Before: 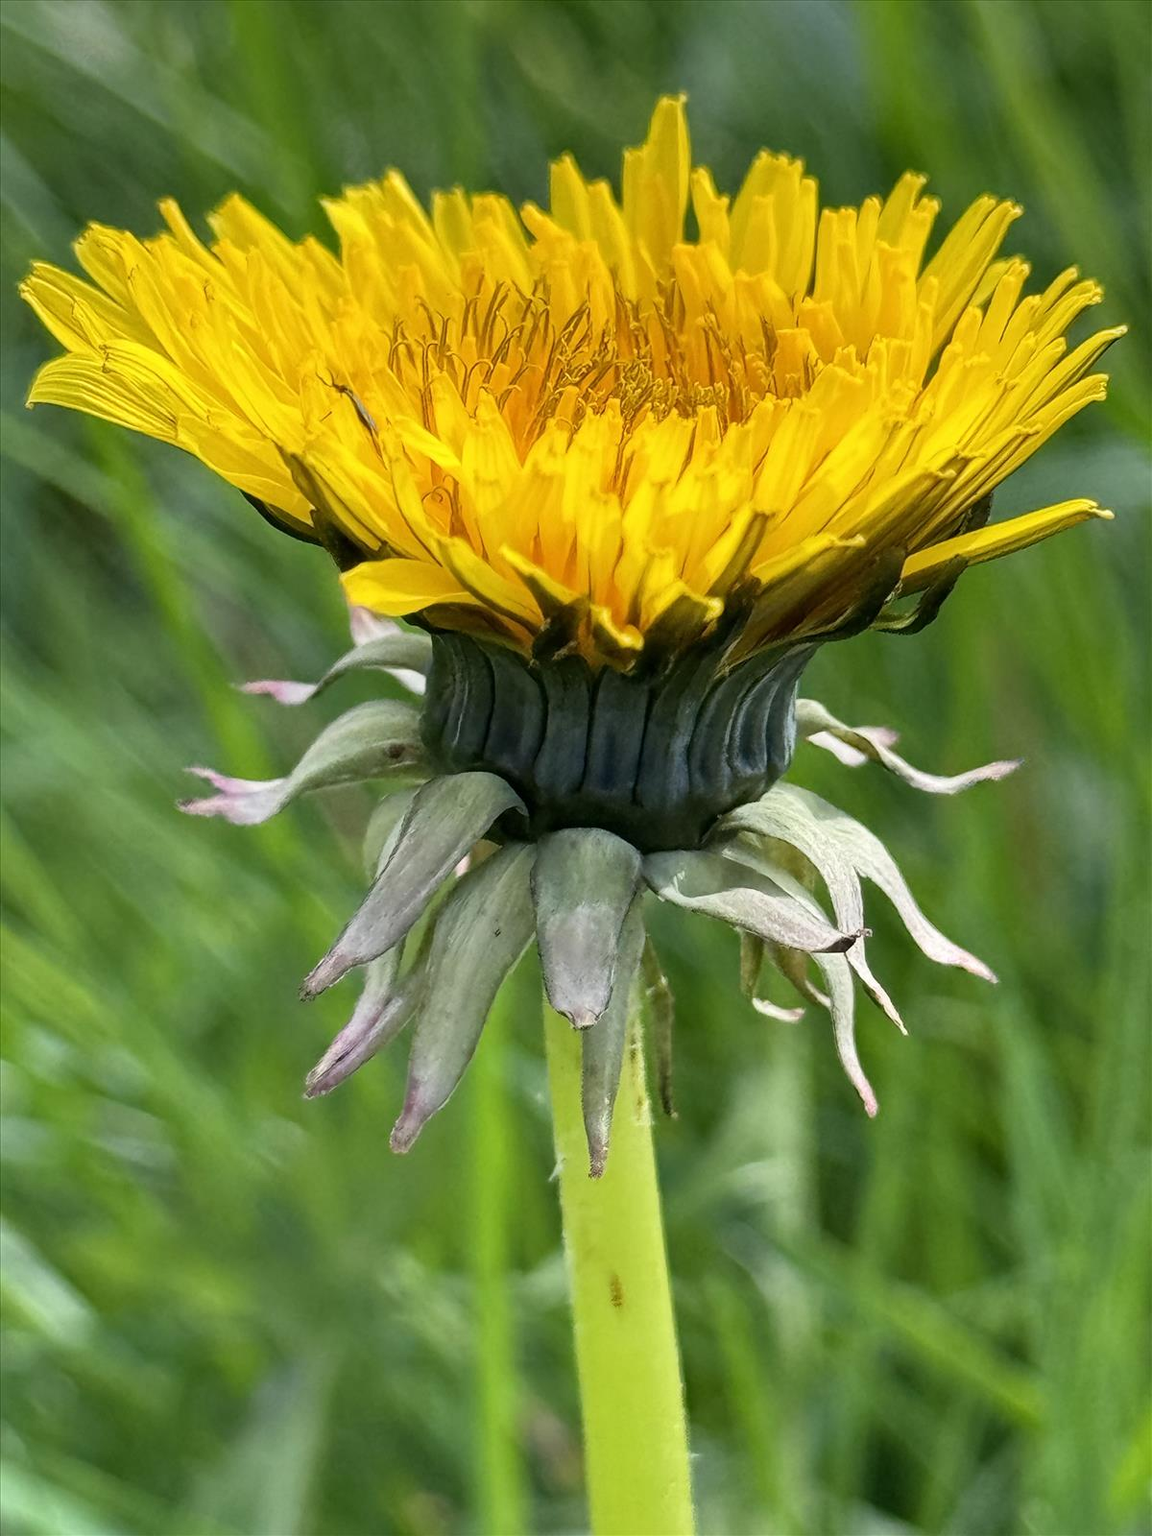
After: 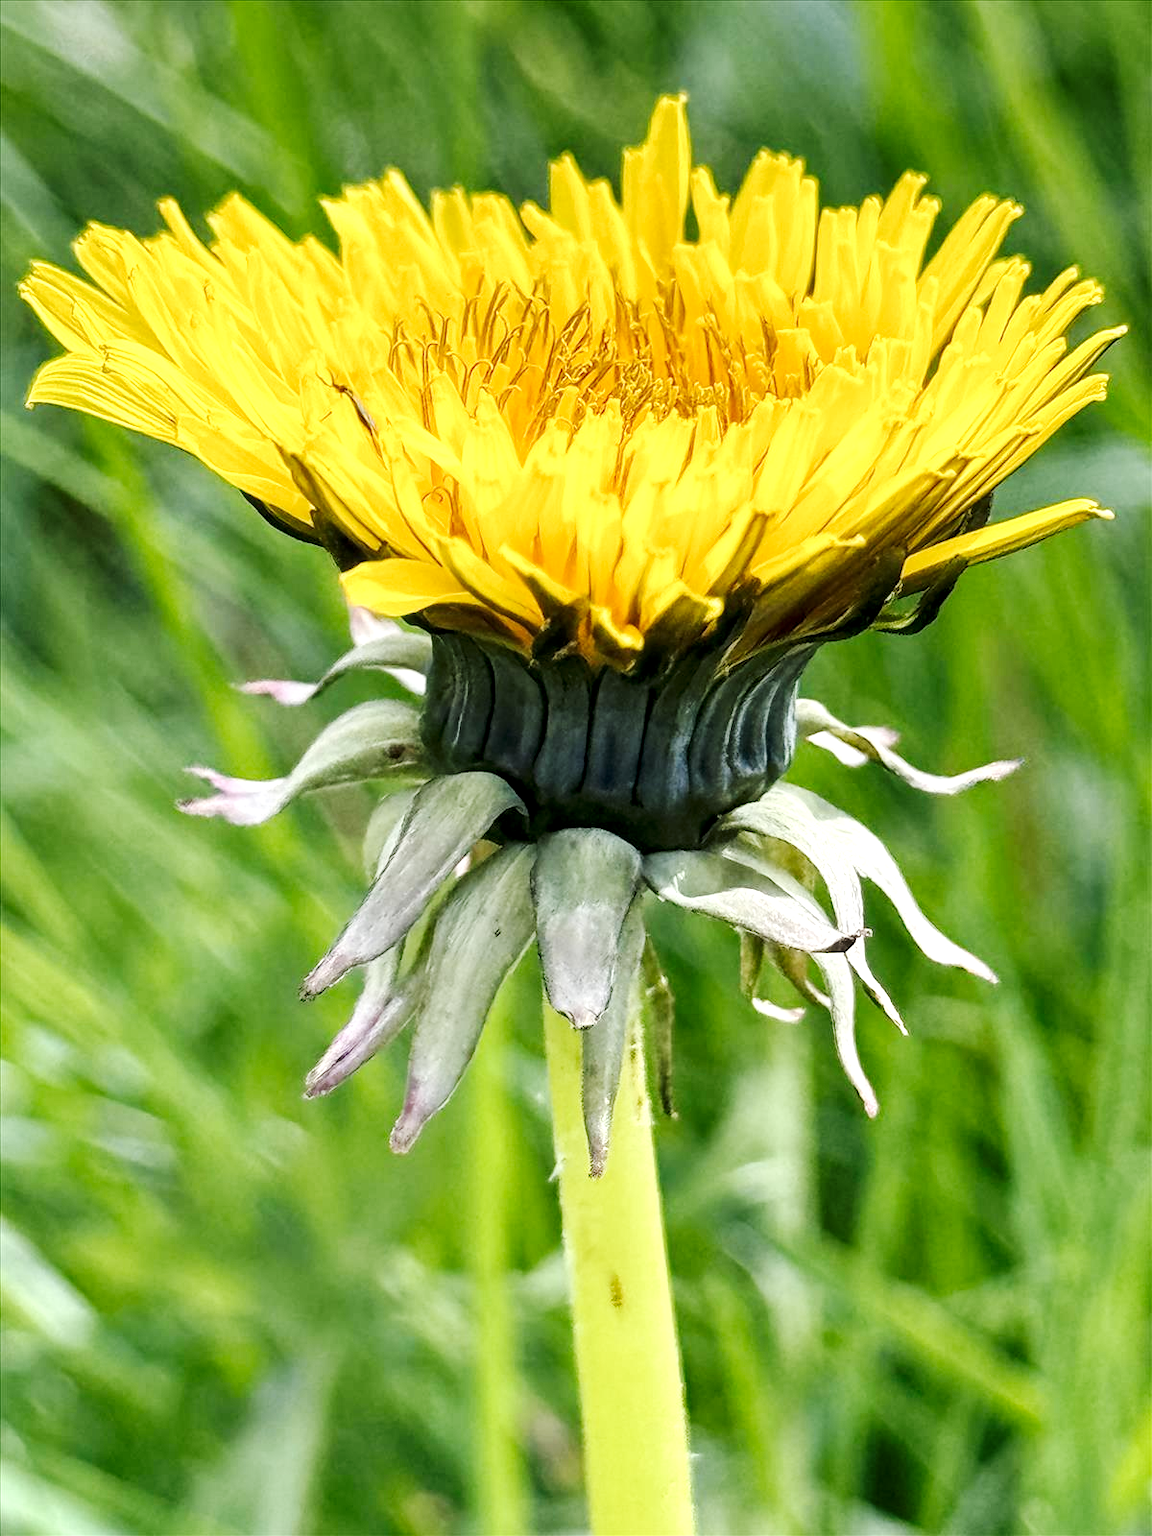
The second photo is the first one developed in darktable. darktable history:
local contrast: highlights 91%, shadows 79%
tone curve: curves: ch0 [(0, 0) (0.071, 0.06) (0.253, 0.242) (0.437, 0.498) (0.55, 0.644) (0.657, 0.749) (0.823, 0.876) (1, 0.99)]; ch1 [(0, 0) (0.346, 0.307) (0.408, 0.369) (0.453, 0.457) (0.476, 0.489) (0.502, 0.493) (0.521, 0.515) (0.537, 0.531) (0.612, 0.641) (0.676, 0.728) (1, 1)]; ch2 [(0, 0) (0.346, 0.34) (0.434, 0.46) (0.485, 0.494) (0.5, 0.494) (0.511, 0.504) (0.537, 0.551) (0.579, 0.599) (0.625, 0.686) (1, 1)], preserve colors none
tone equalizer: -8 EV -0.408 EV, -7 EV -0.394 EV, -6 EV -0.357 EV, -5 EV -0.205 EV, -3 EV 0.223 EV, -2 EV 0.348 EV, -1 EV 0.364 EV, +0 EV 0.417 EV, smoothing diameter 24.99%, edges refinement/feathering 10.62, preserve details guided filter
